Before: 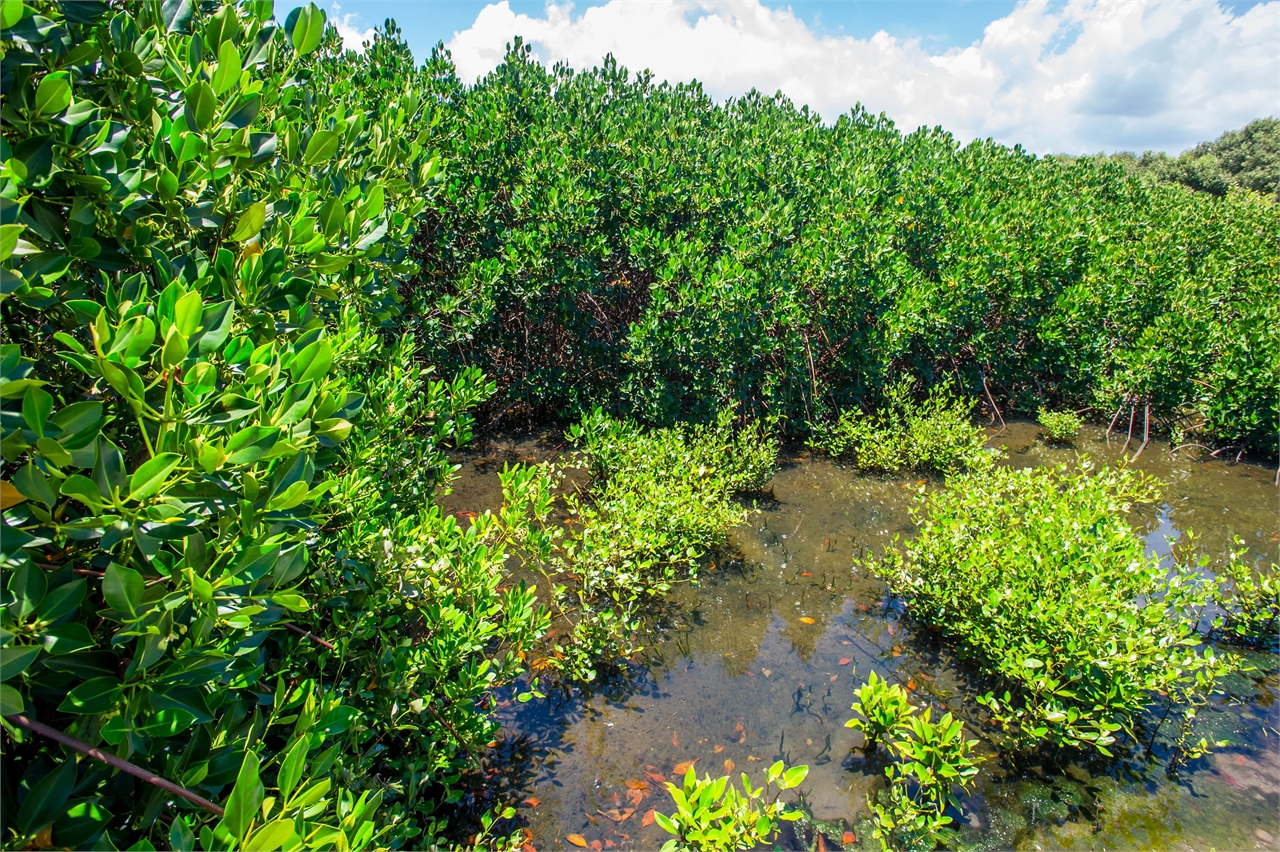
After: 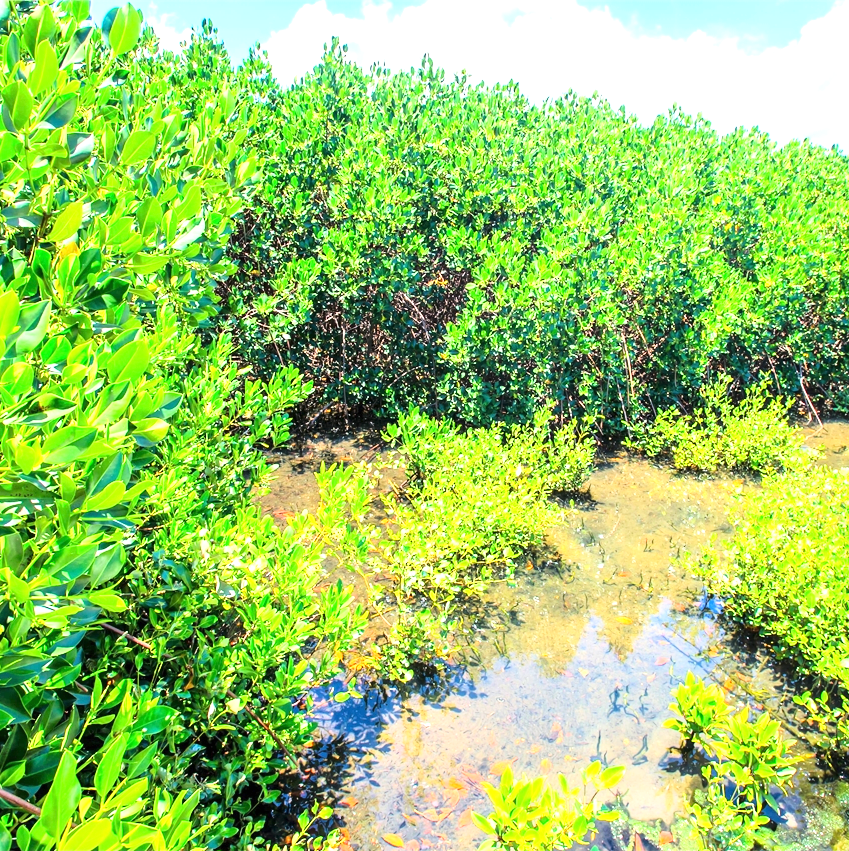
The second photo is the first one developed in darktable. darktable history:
base curve: curves: ch0 [(0, 0) (0.028, 0.03) (0.121, 0.232) (0.46, 0.748) (0.859, 0.968) (1, 1)]
exposure: black level correction 0, exposure 1.495 EV, compensate highlight preservation false
crop and rotate: left 14.328%, right 19.28%
